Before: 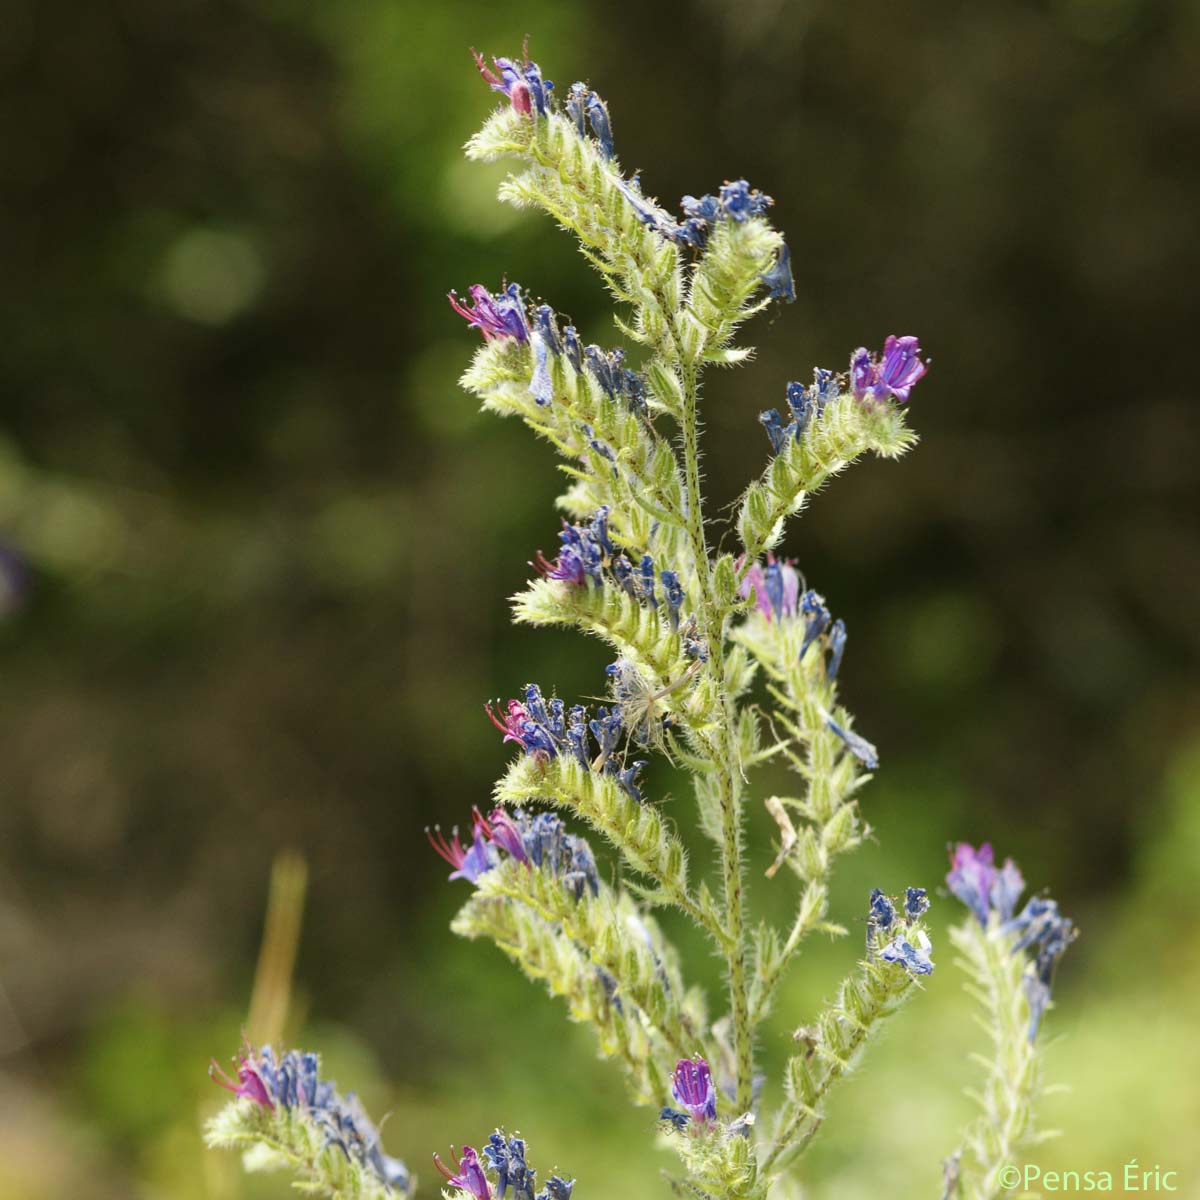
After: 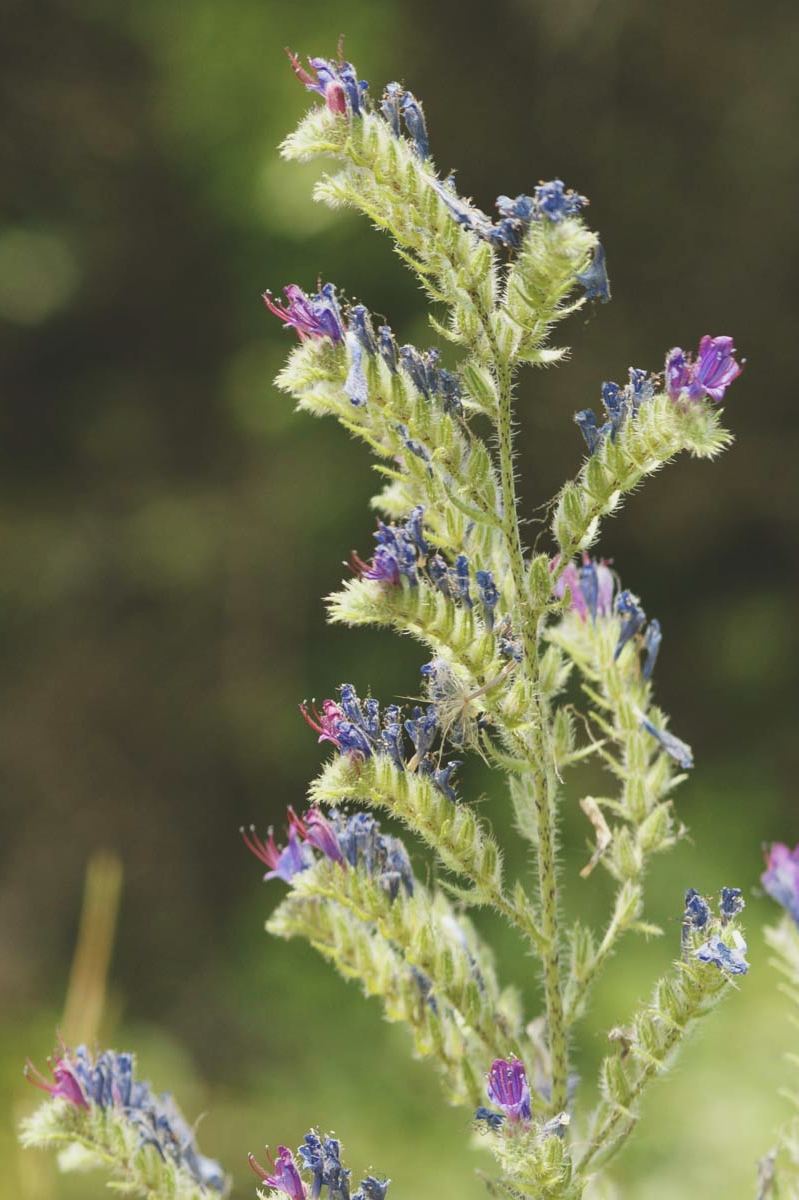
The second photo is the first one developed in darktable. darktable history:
crop: left 15.419%, right 17.914%
color balance: lift [1.01, 1, 1, 1], gamma [1.097, 1, 1, 1], gain [0.85, 1, 1, 1]
